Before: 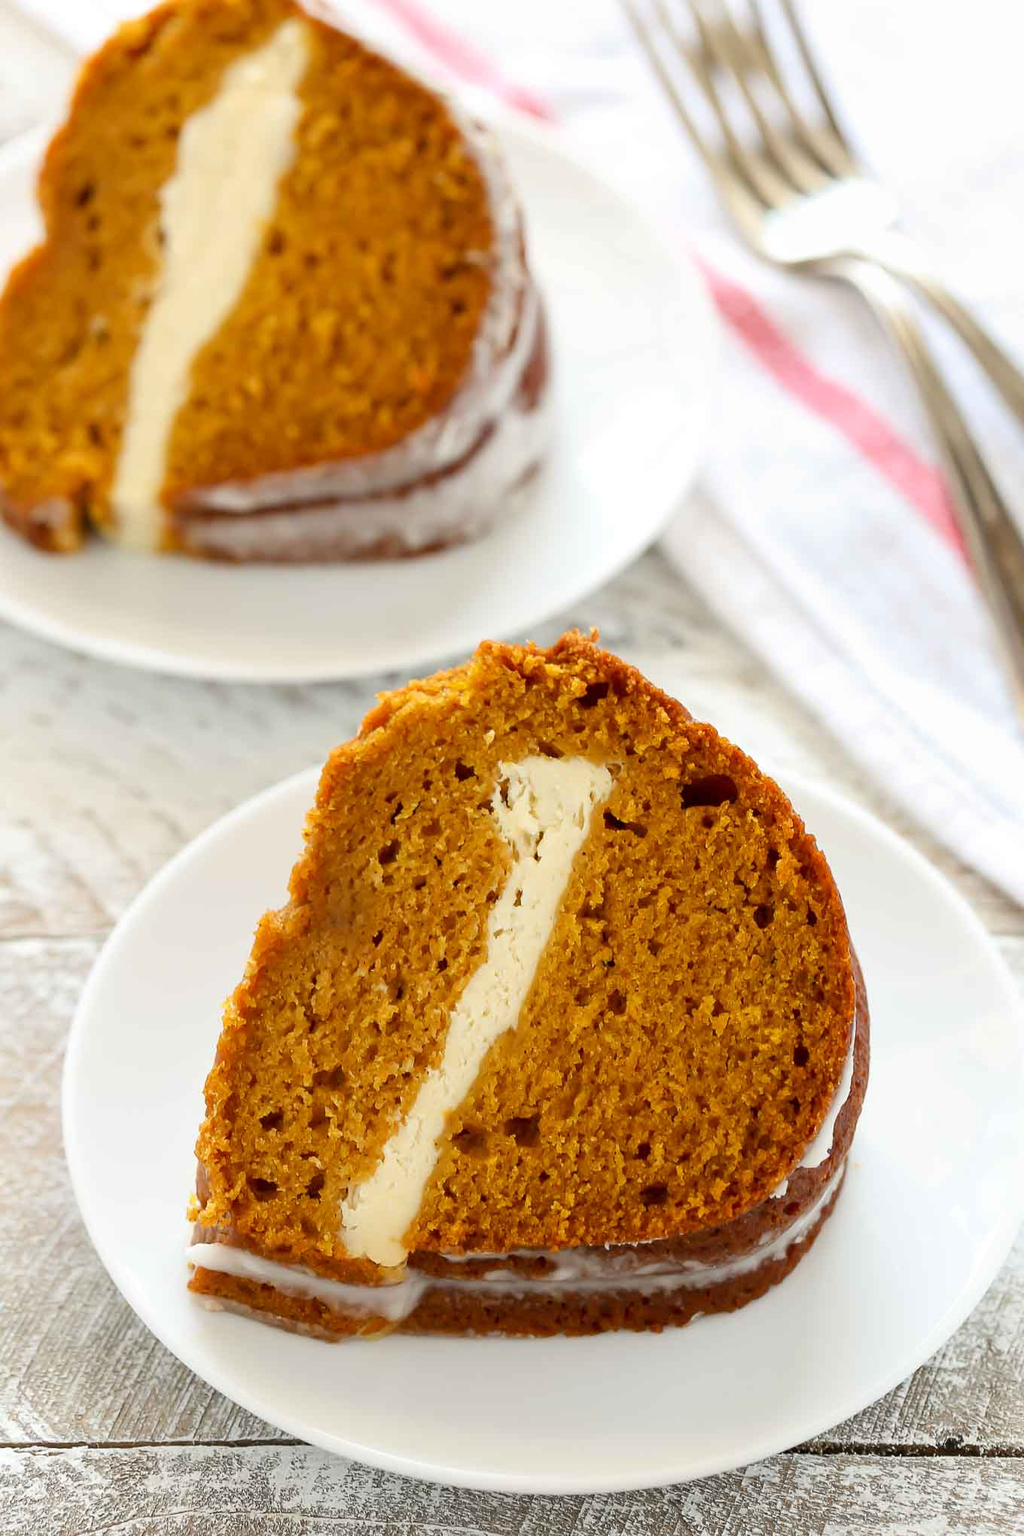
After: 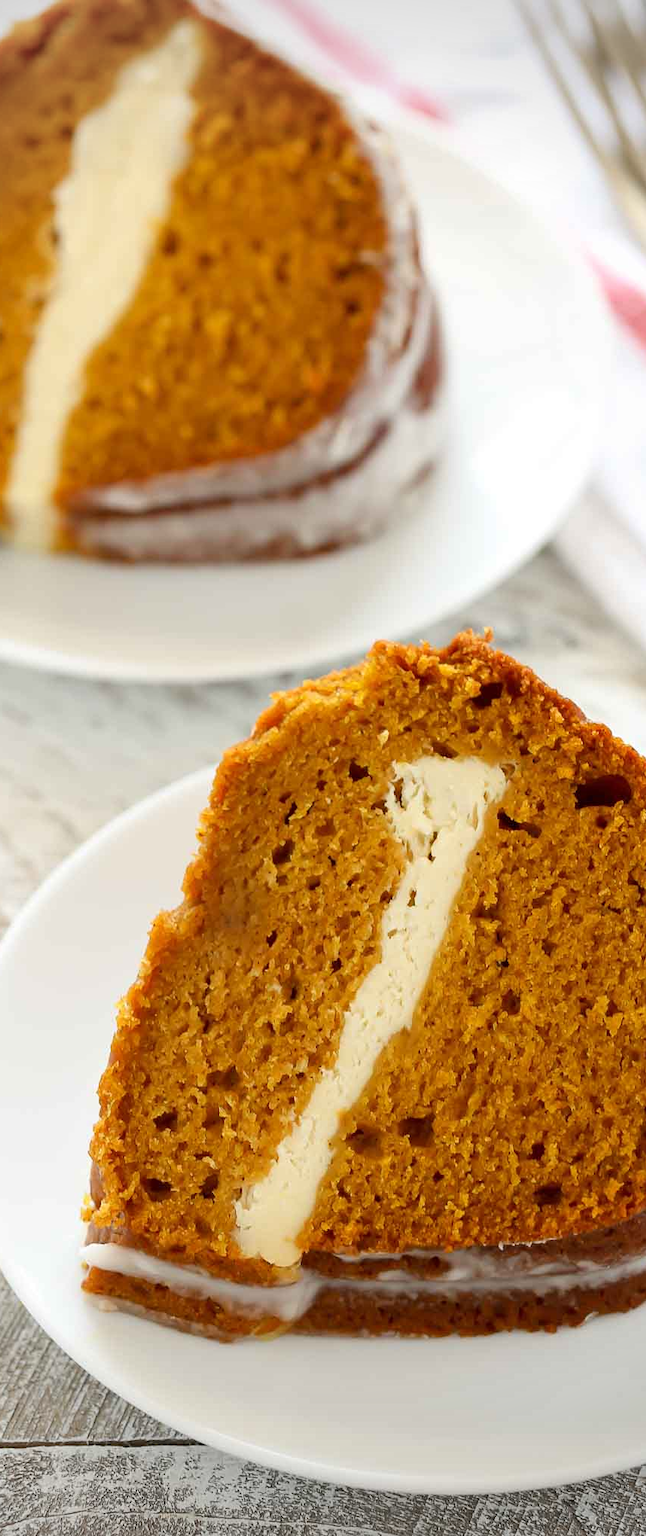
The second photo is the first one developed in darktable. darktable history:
vignetting: brightness -0.575
crop: left 10.427%, right 26.376%
